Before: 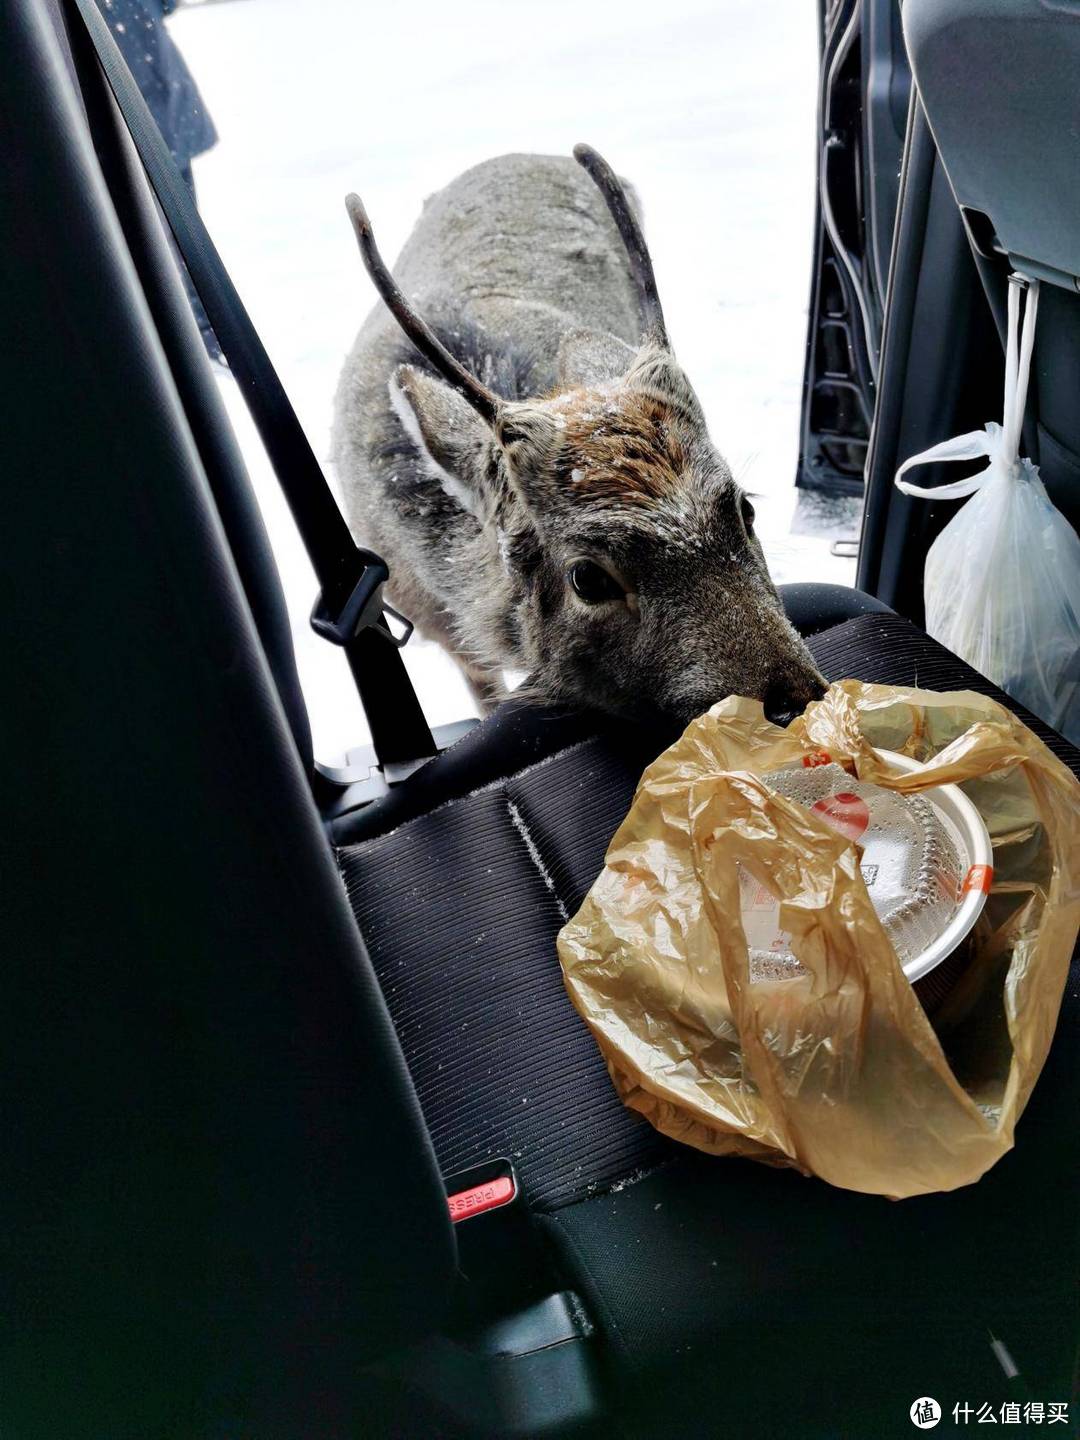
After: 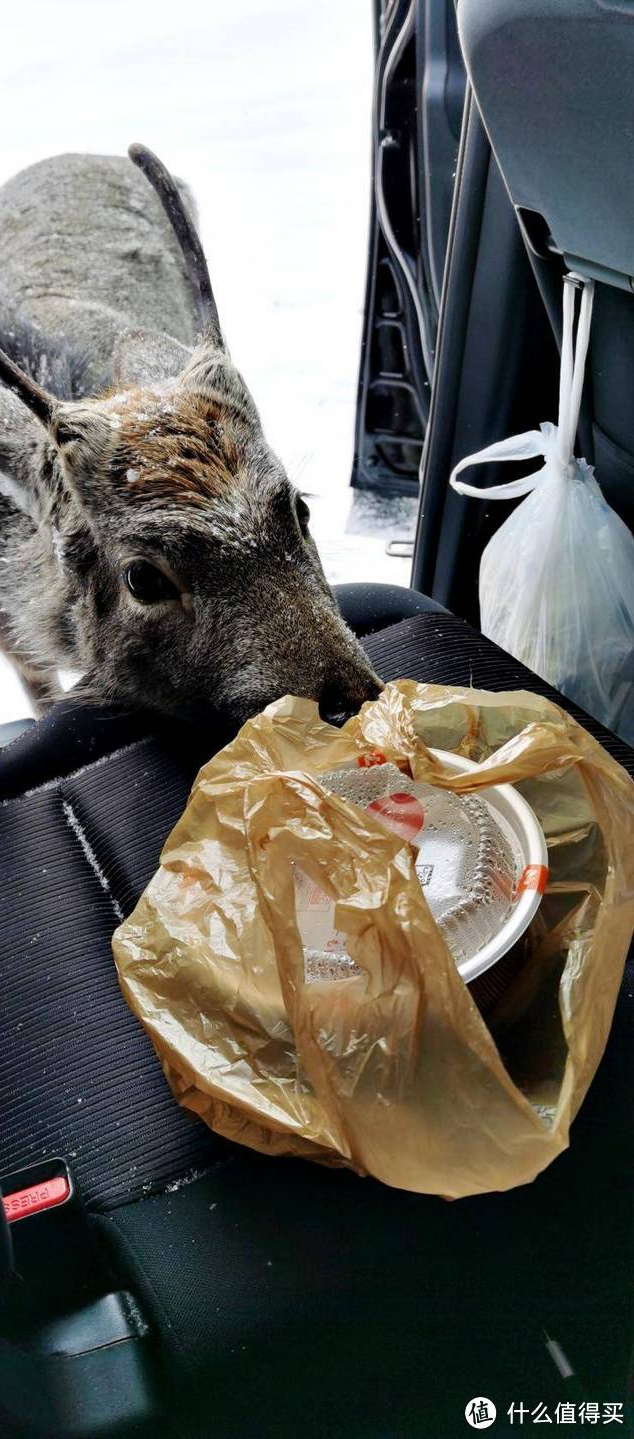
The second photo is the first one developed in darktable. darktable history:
crop: left 41.278%
